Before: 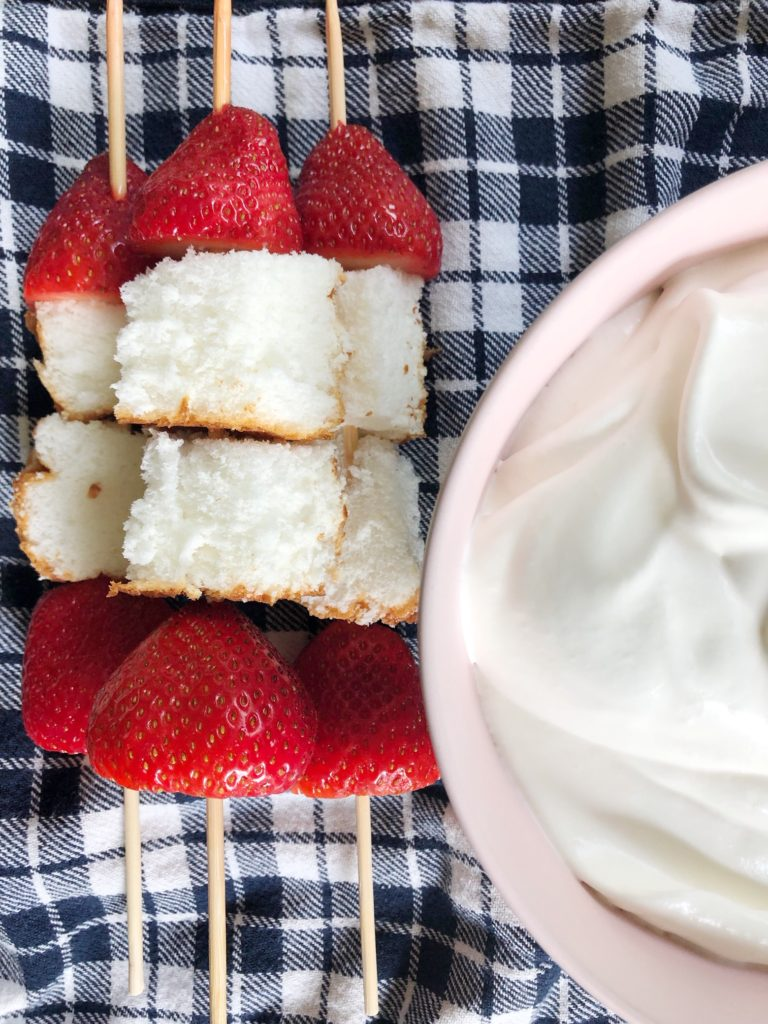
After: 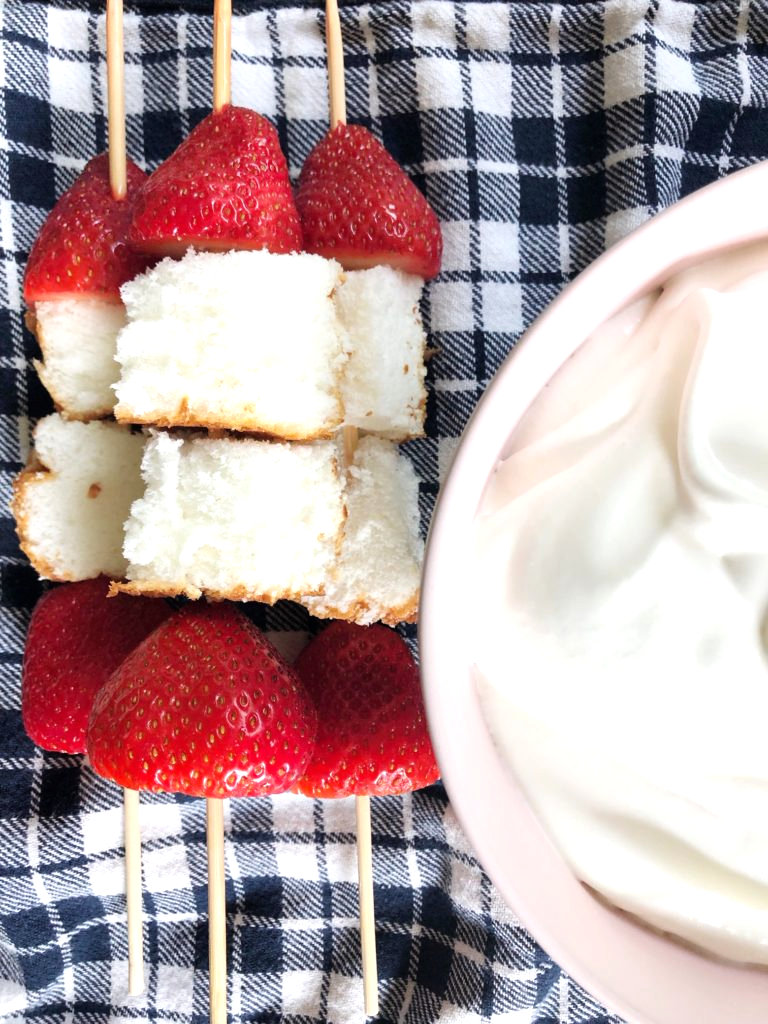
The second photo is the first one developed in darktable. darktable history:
tone equalizer: -8 EV -0.393 EV, -7 EV -0.373 EV, -6 EV -0.323 EV, -5 EV -0.191 EV, -3 EV 0.219 EV, -2 EV 0.348 EV, -1 EV 0.37 EV, +0 EV 0.446 EV, luminance estimator HSV value / RGB max
